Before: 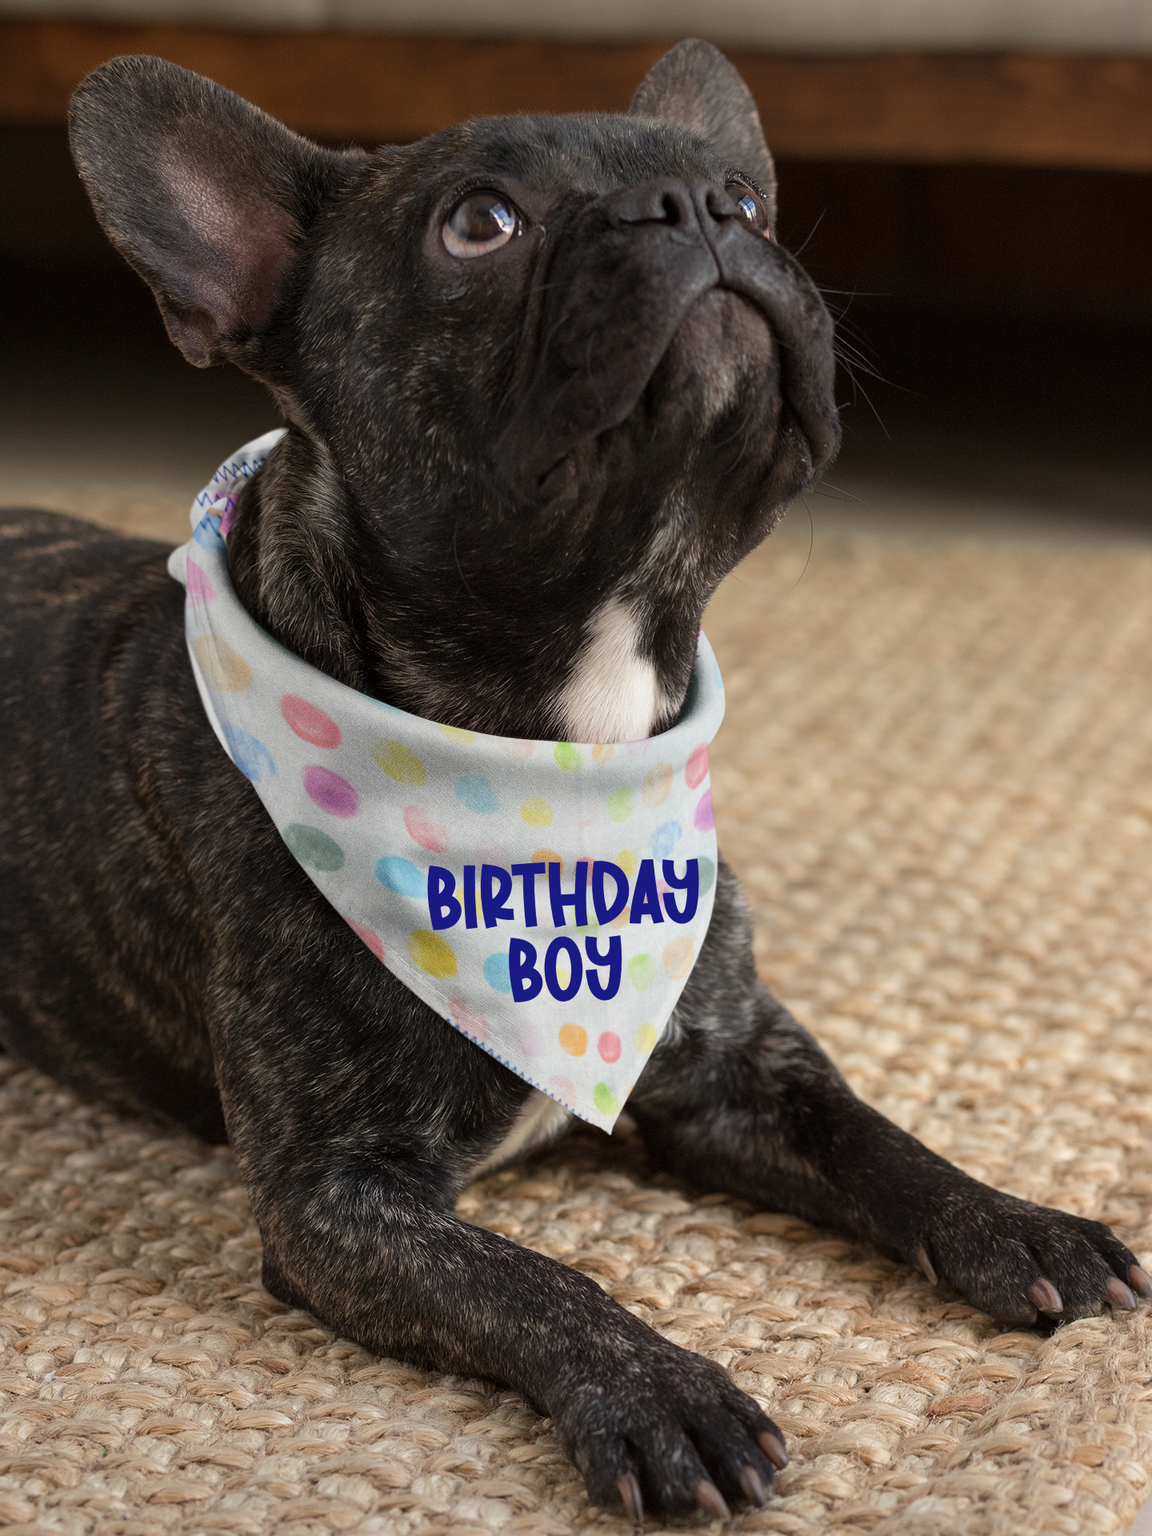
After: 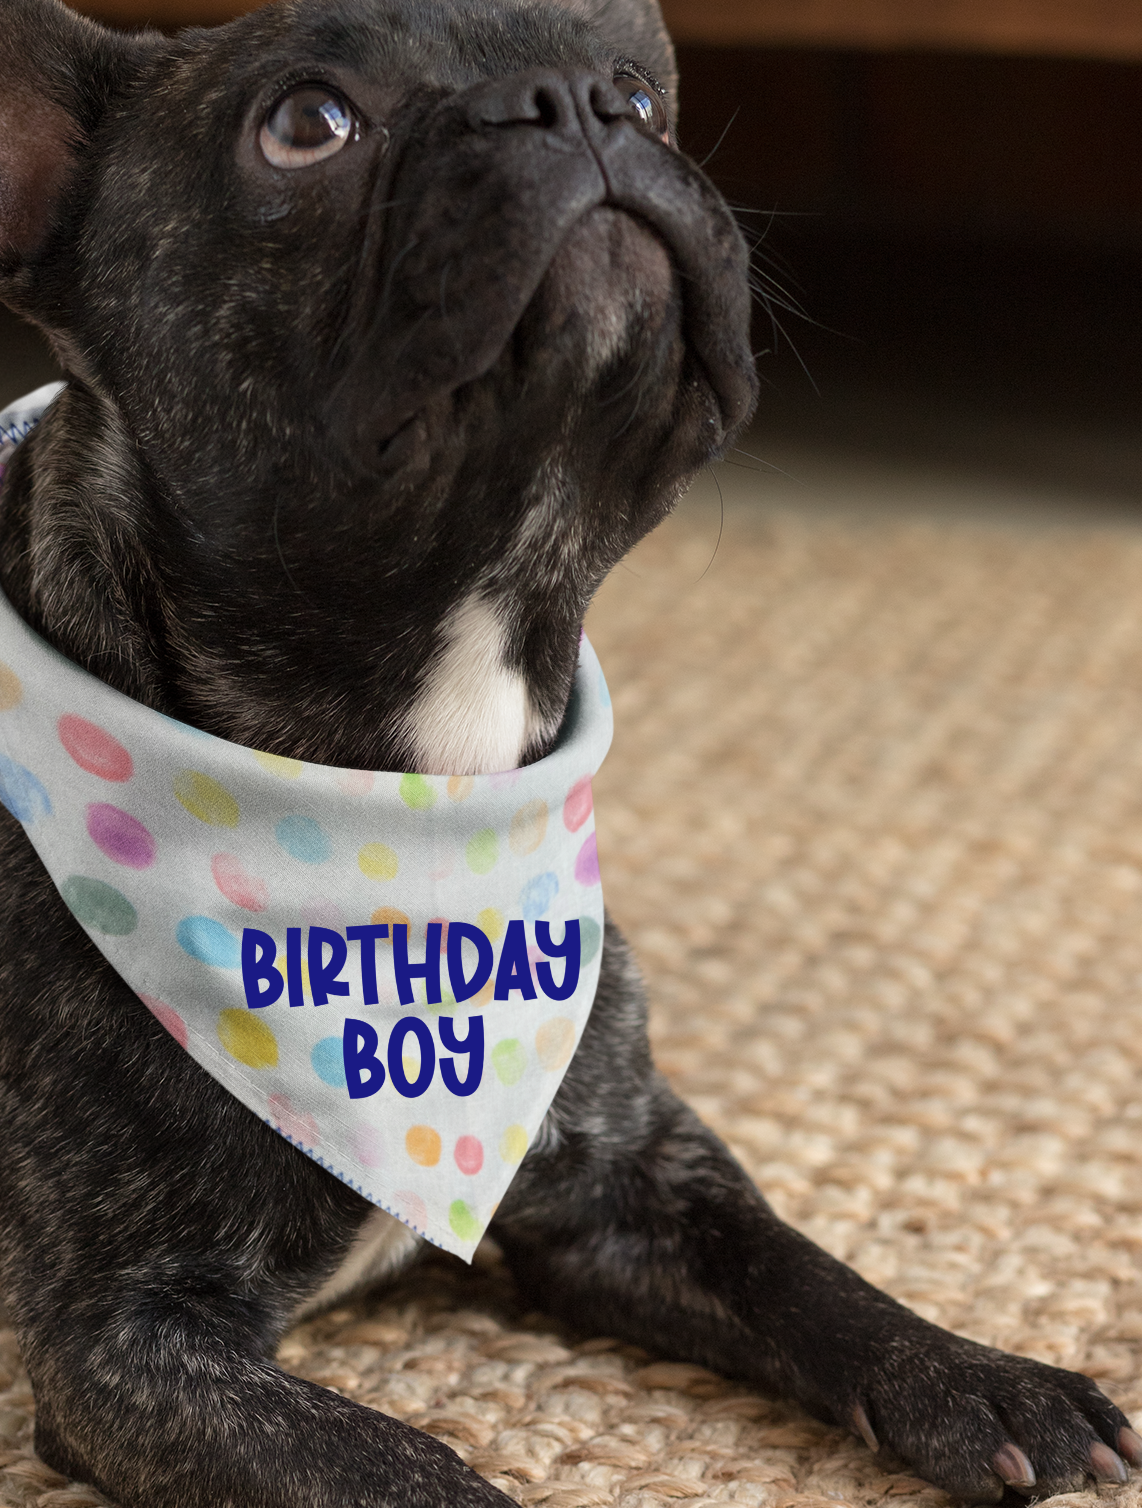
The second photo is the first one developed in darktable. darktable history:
crop and rotate: left 20.358%, top 8.065%, right 0.336%, bottom 13.357%
